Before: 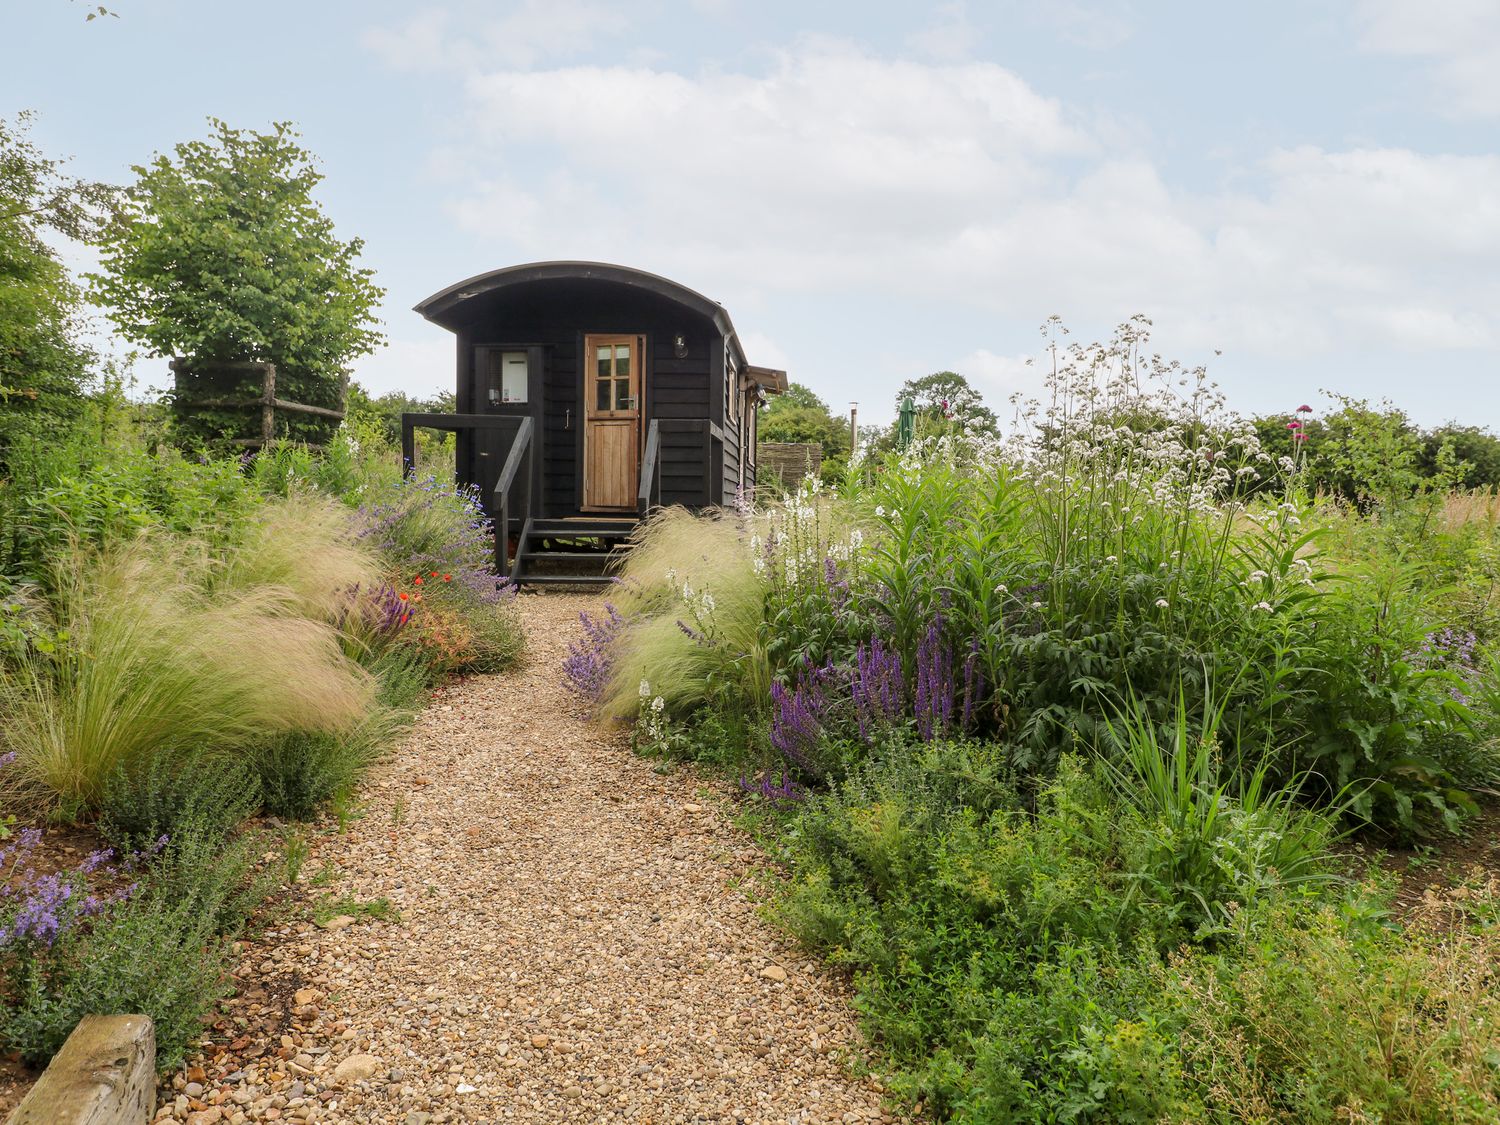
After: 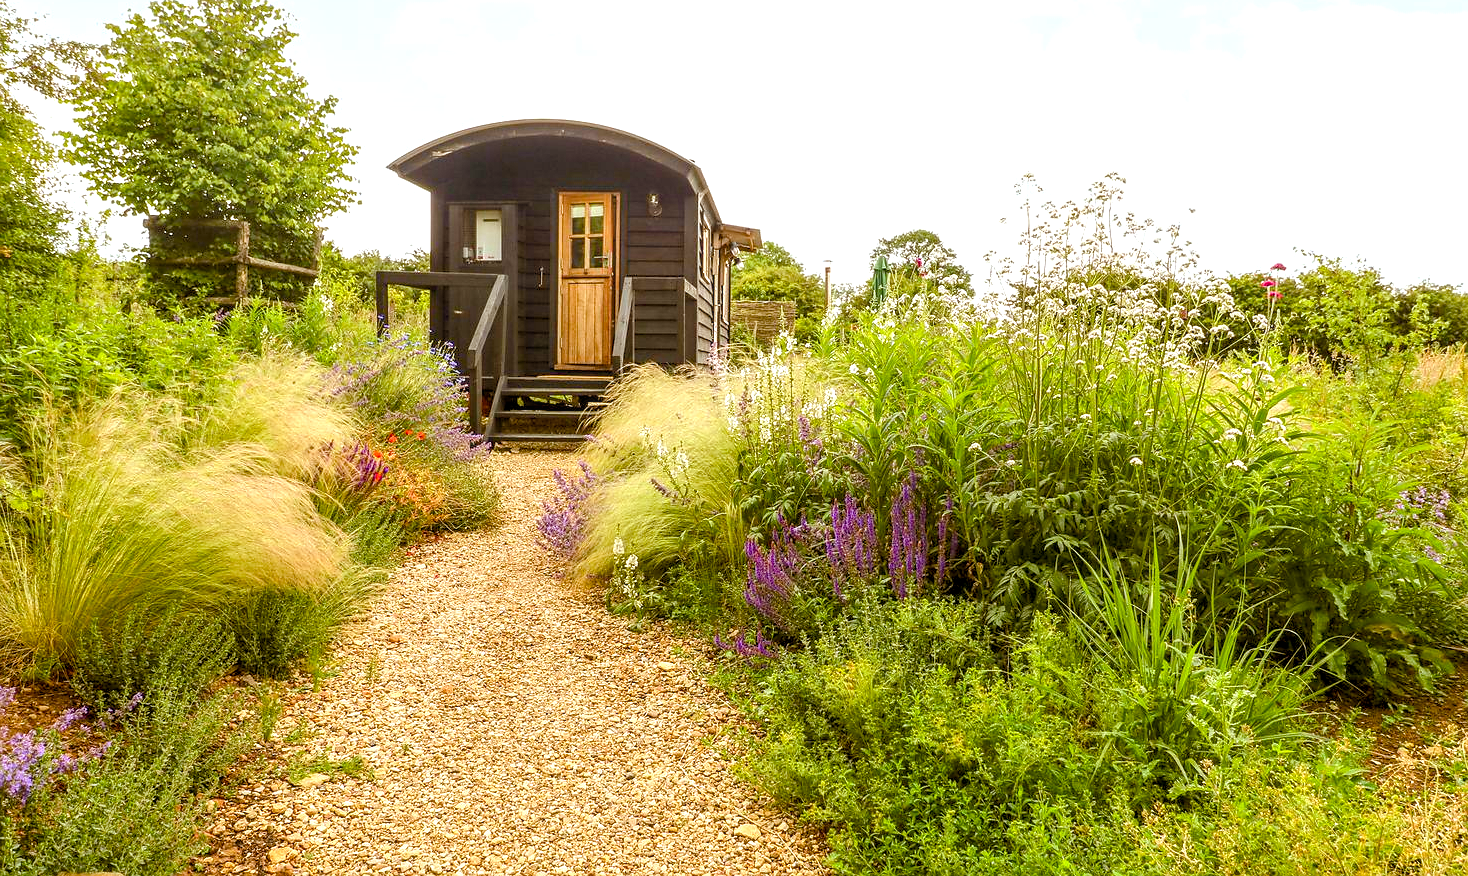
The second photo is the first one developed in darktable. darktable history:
local contrast: on, module defaults
crop and rotate: left 1.854%, top 12.7%, right 0.219%, bottom 9.408%
sharpen: radius 1.015, threshold 1.064
exposure: black level correction 0.002, exposure 0.673 EV, compensate highlight preservation false
color balance rgb: shadows lift › chroma 2.061%, shadows lift › hue 215.9°, power › luminance 9.762%, power › chroma 2.816%, power › hue 59.74°, perceptual saturation grading › global saturation 20%, perceptual saturation grading › highlights -25.483%, perceptual saturation grading › shadows 25.484%, global vibrance 30.222%
